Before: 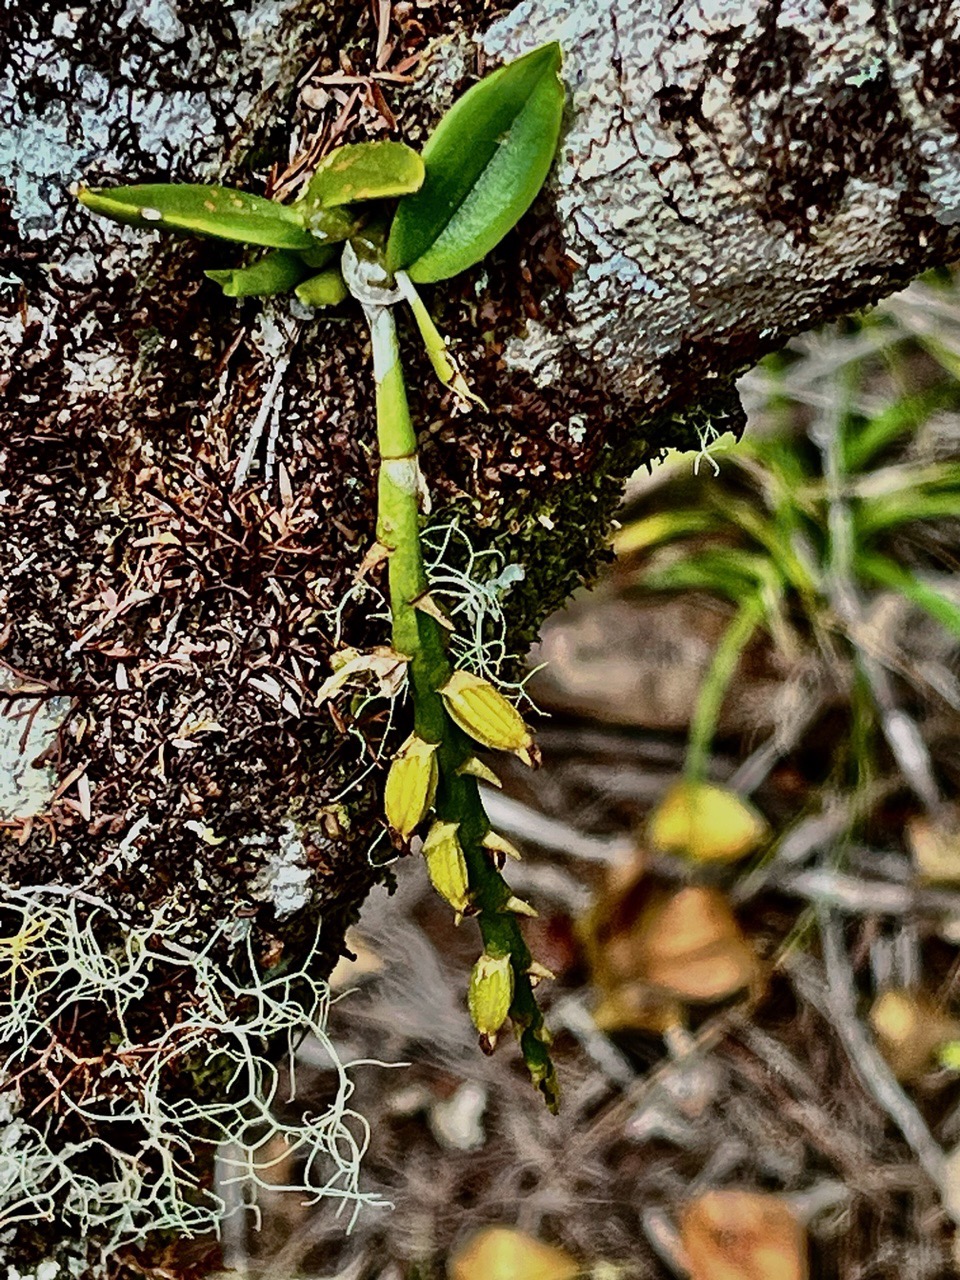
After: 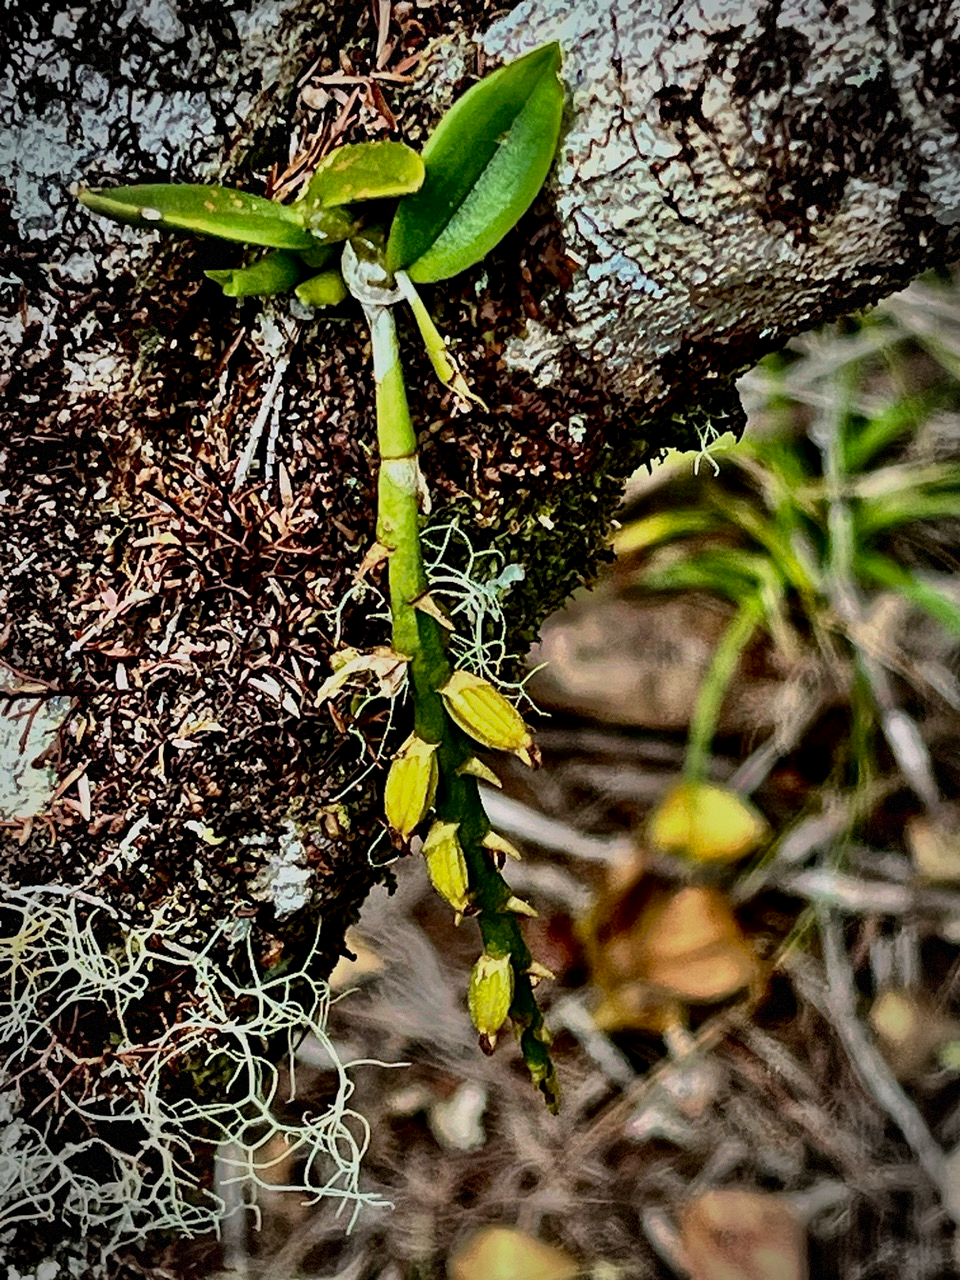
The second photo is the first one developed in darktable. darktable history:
vignetting: automatic ratio true, dithering 8-bit output
velvia: on, module defaults
color zones: mix -123.04%
